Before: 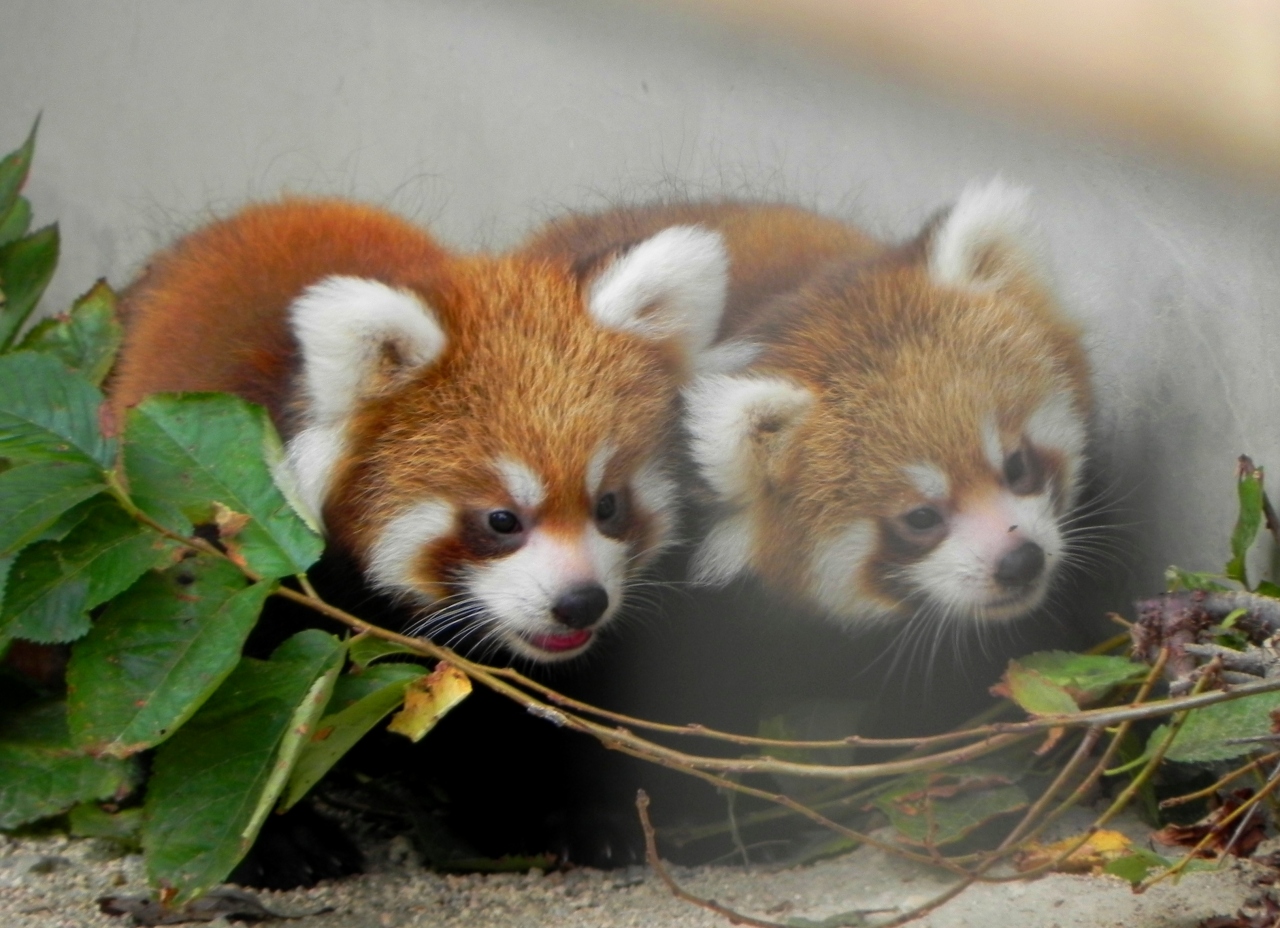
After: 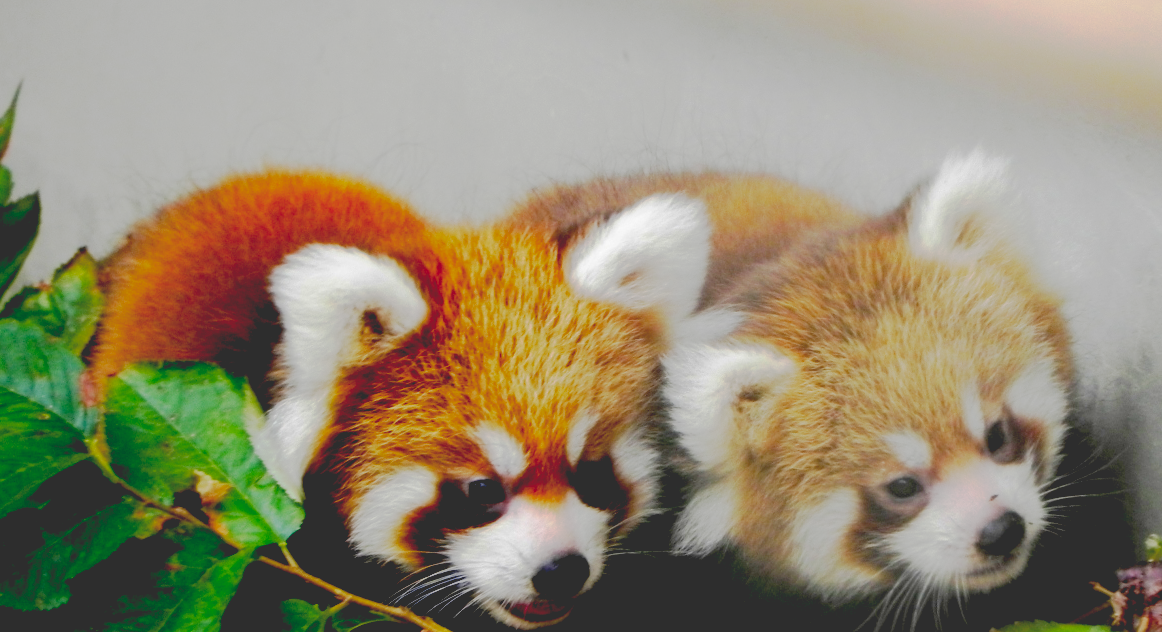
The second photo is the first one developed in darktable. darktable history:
crop: left 1.549%, top 3.416%, right 7.616%, bottom 28.444%
base curve: curves: ch0 [(0.065, 0.026) (0.236, 0.358) (0.53, 0.546) (0.777, 0.841) (0.924, 0.992)], preserve colors none
